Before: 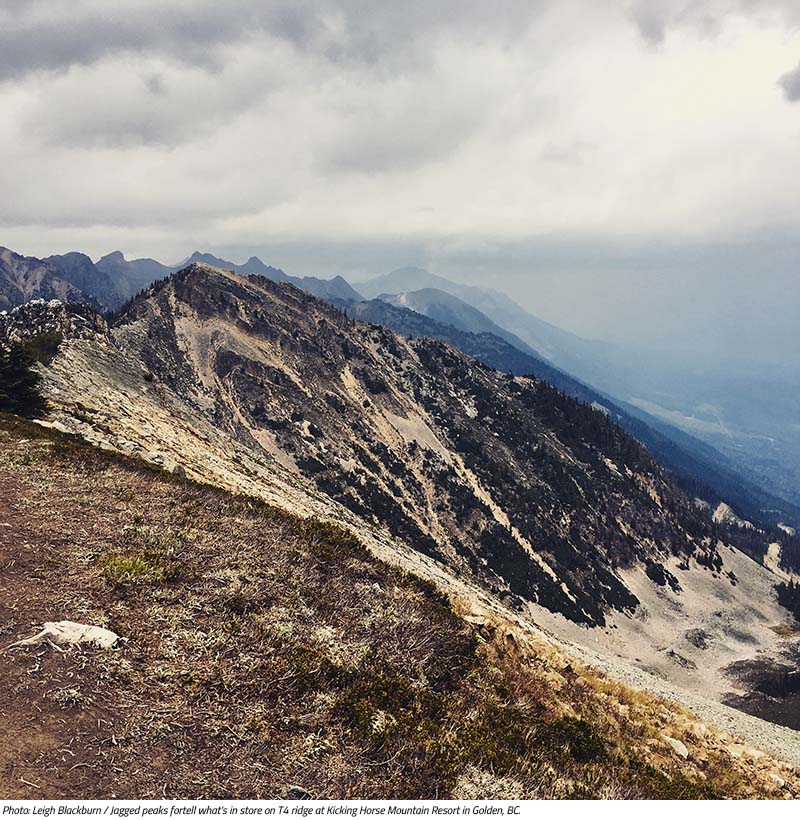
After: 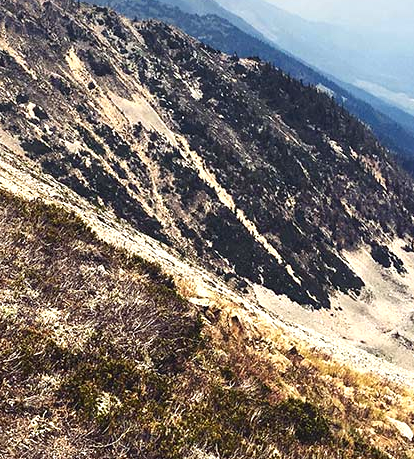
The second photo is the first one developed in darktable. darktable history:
exposure: exposure 0.781 EV, compensate highlight preservation false
crop: left 34.479%, top 38.822%, right 13.718%, bottom 5.172%
shadows and highlights: radius 93.07, shadows -14.46, white point adjustment 0.23, highlights 31.48, compress 48.23%, highlights color adjustment 52.79%, soften with gaussian
